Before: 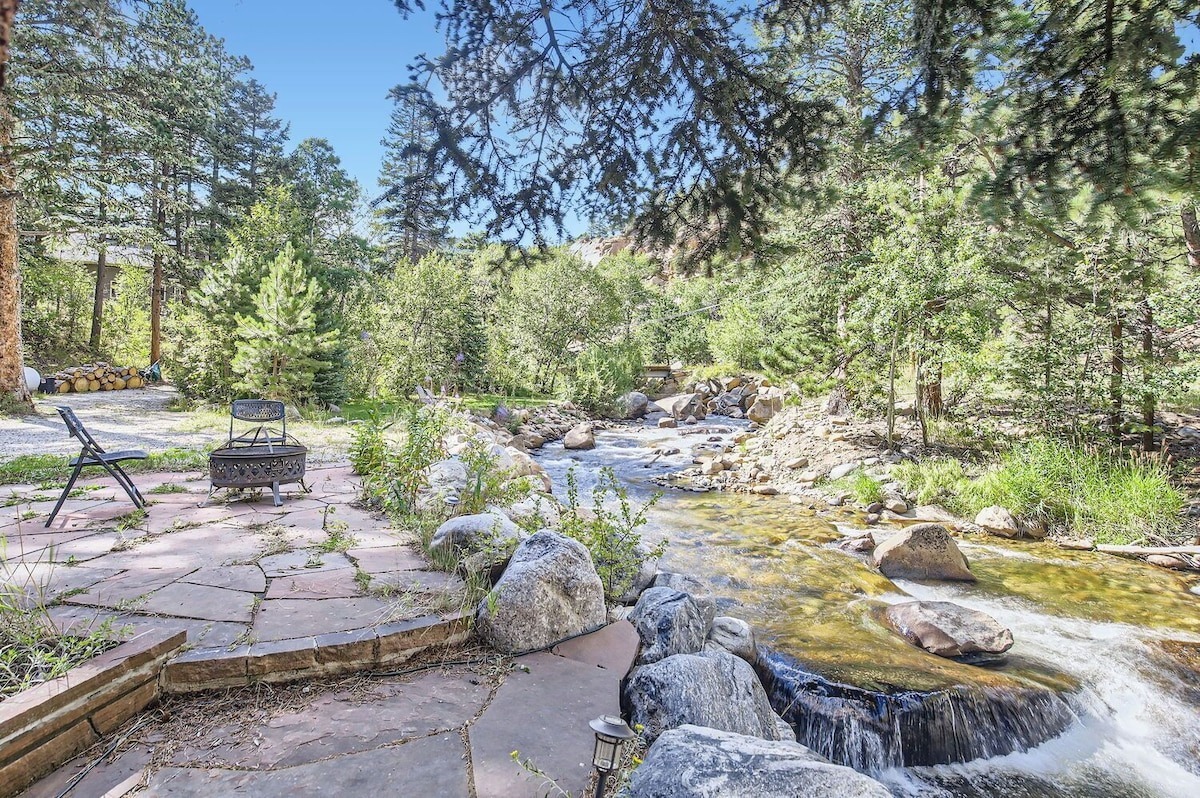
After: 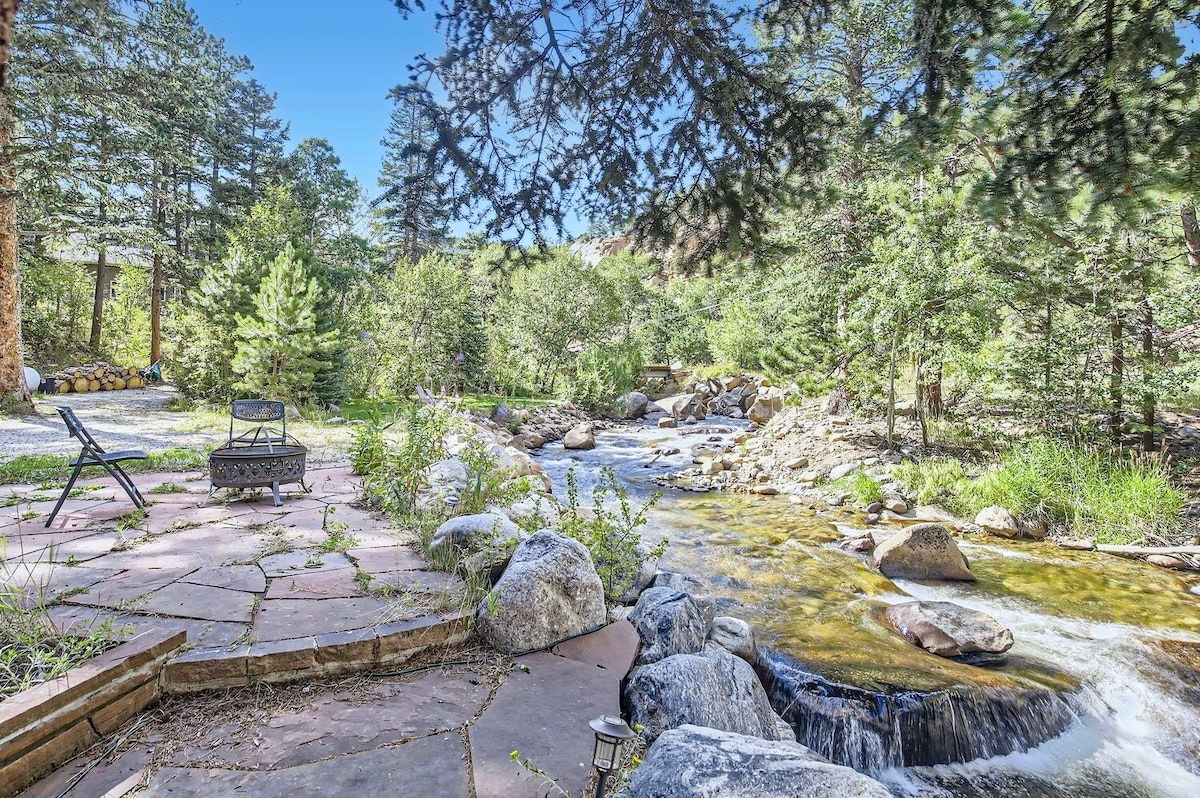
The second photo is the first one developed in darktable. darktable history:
white balance: red 0.986, blue 1.01
haze removal: strength 0.29, distance 0.25, compatibility mode true, adaptive false
tone equalizer: on, module defaults
